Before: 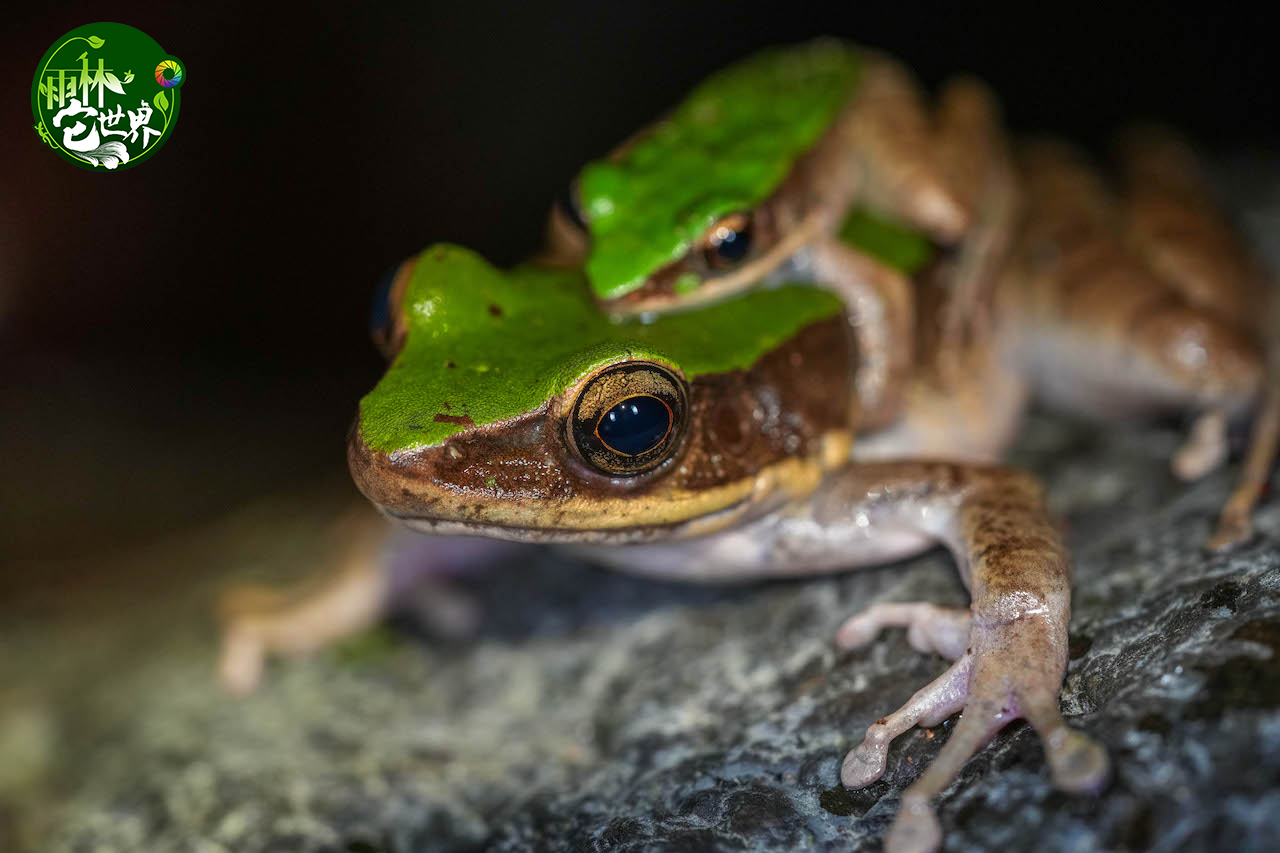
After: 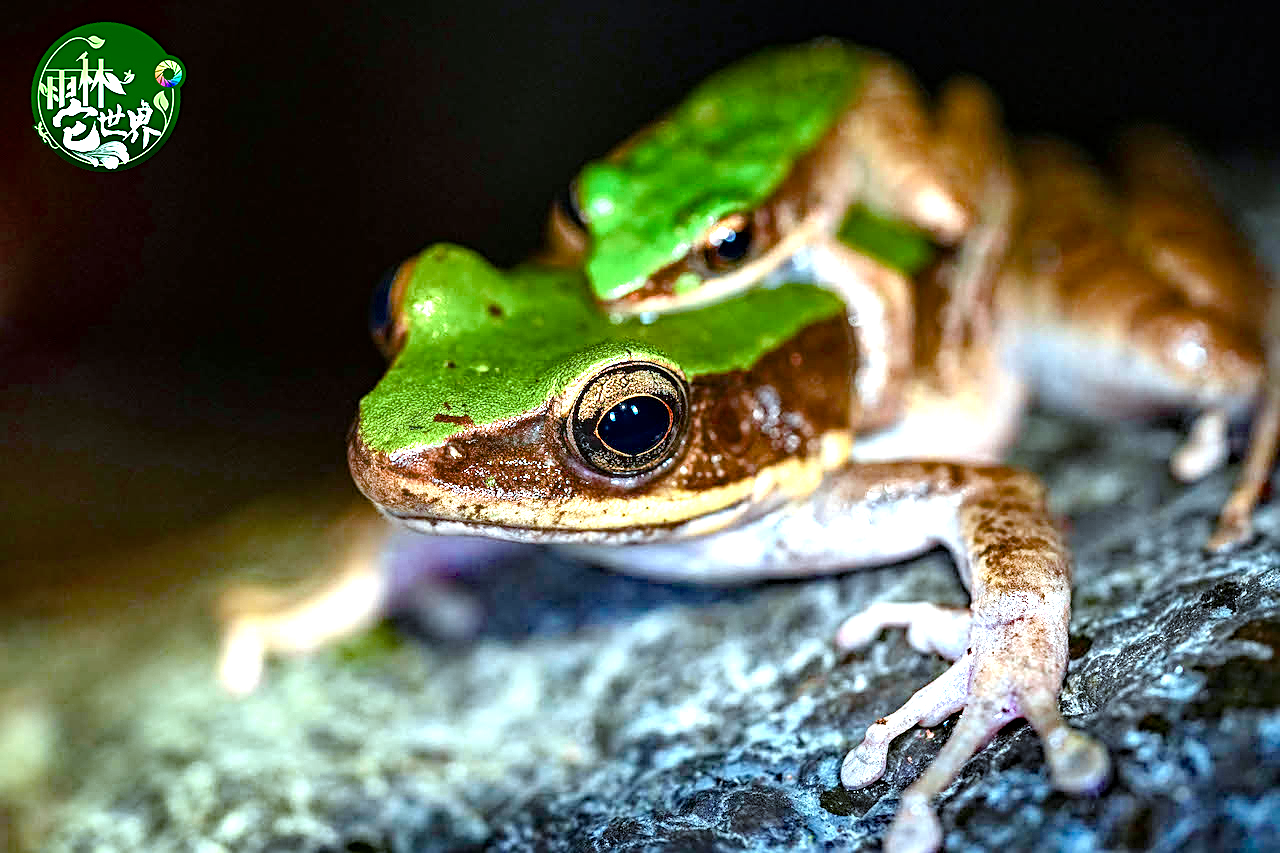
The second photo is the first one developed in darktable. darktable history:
color correction: highlights a* -10.51, highlights b* -19.59
contrast brightness saturation: contrast 0.052
exposure: black level correction 0, exposure 1 EV, compensate highlight preservation false
color balance rgb: shadows lift › chroma 3.271%, shadows lift › hue 278.09°, highlights gain › luminance 1.2%, highlights gain › chroma 0.503%, highlights gain › hue 43.66°, perceptual saturation grading › global saturation 20%, perceptual saturation grading › highlights -24.866%, perceptual saturation grading › shadows 24.246%, saturation formula JzAzBz (2021)
sharpen: on, module defaults
local contrast: mode bilateral grid, contrast 20, coarseness 49, detail 119%, midtone range 0.2
tone equalizer: -8 EV -0.737 EV, -7 EV -0.716 EV, -6 EV -0.631 EV, -5 EV -0.366 EV, -3 EV 0.377 EV, -2 EV 0.6 EV, -1 EV 0.692 EV, +0 EV 0.773 EV
haze removal: strength 0.283, distance 0.248, adaptive false
